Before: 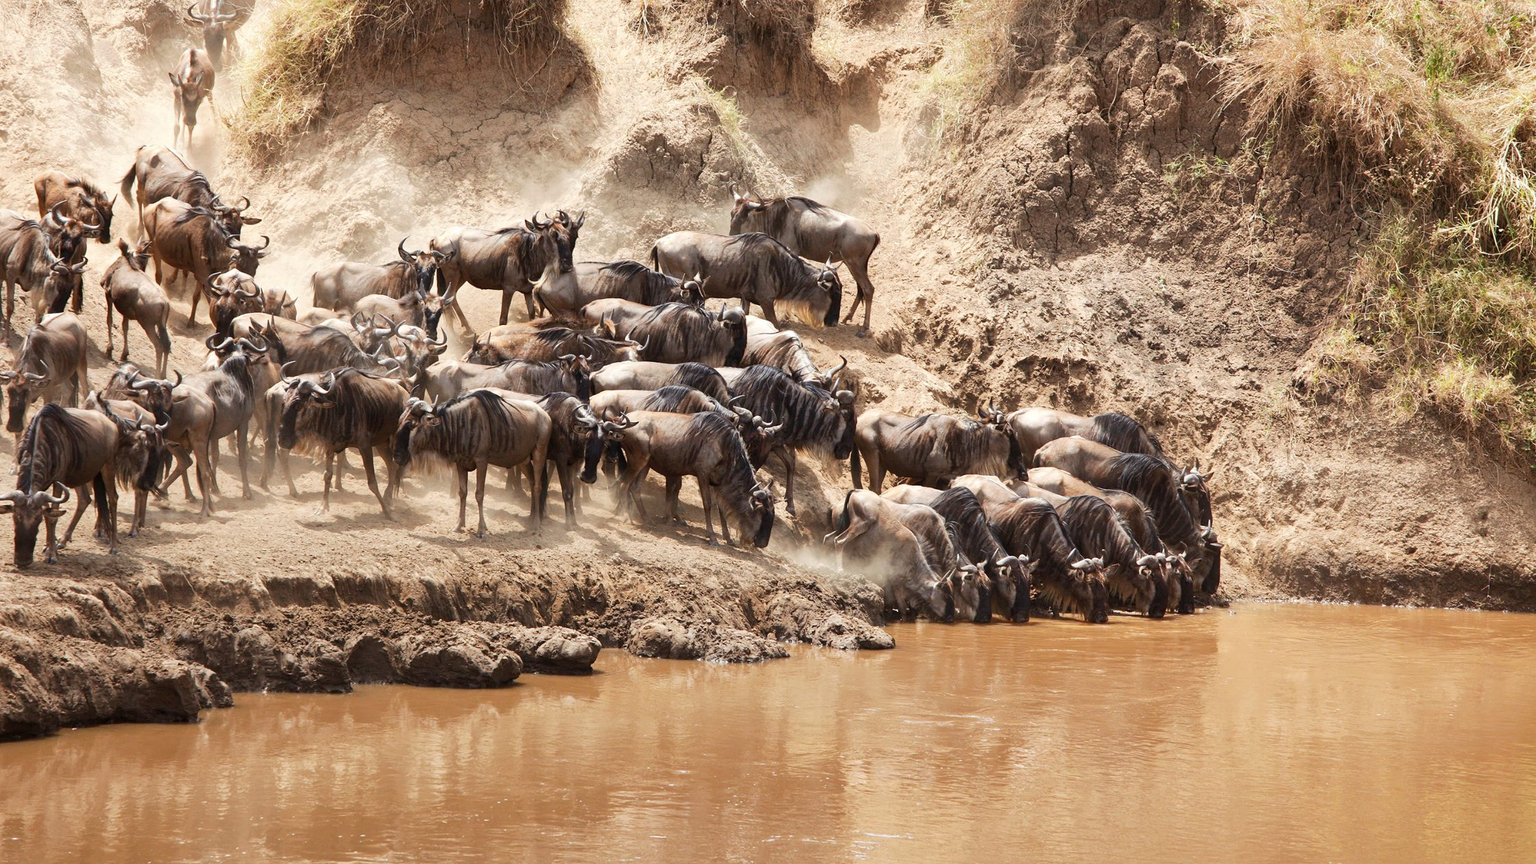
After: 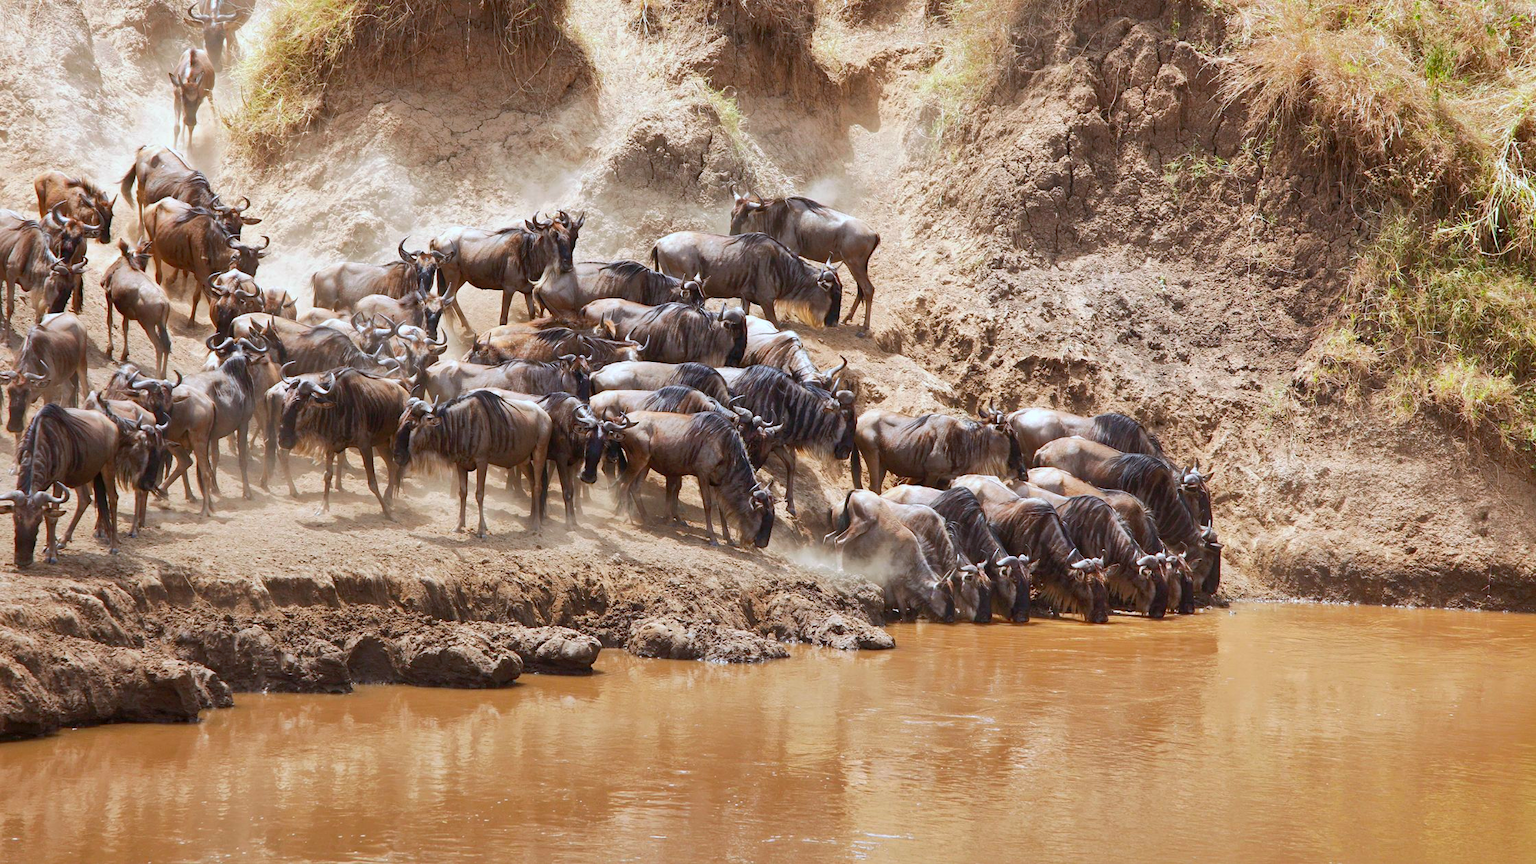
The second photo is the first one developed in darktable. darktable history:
white balance: red 0.954, blue 1.079
contrast brightness saturation: contrast 0.09, saturation 0.28
shadows and highlights: on, module defaults
